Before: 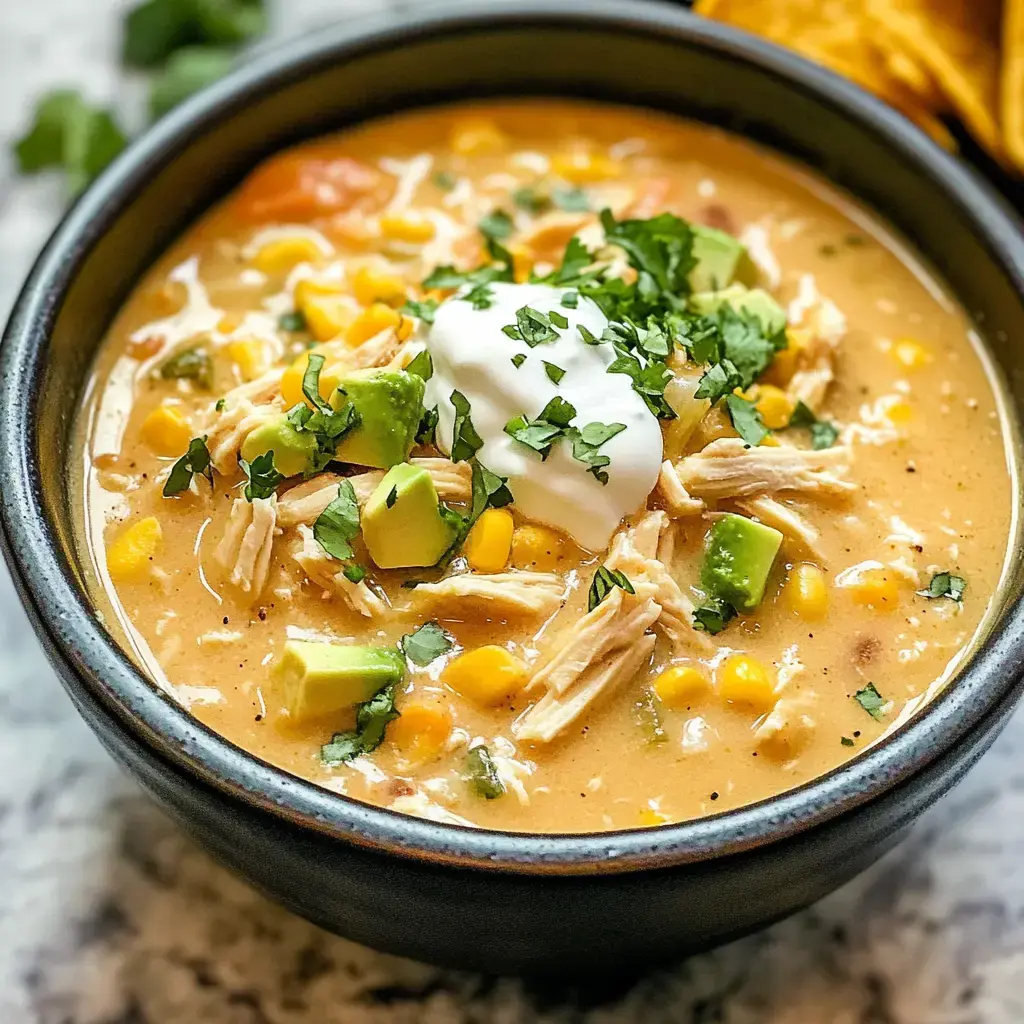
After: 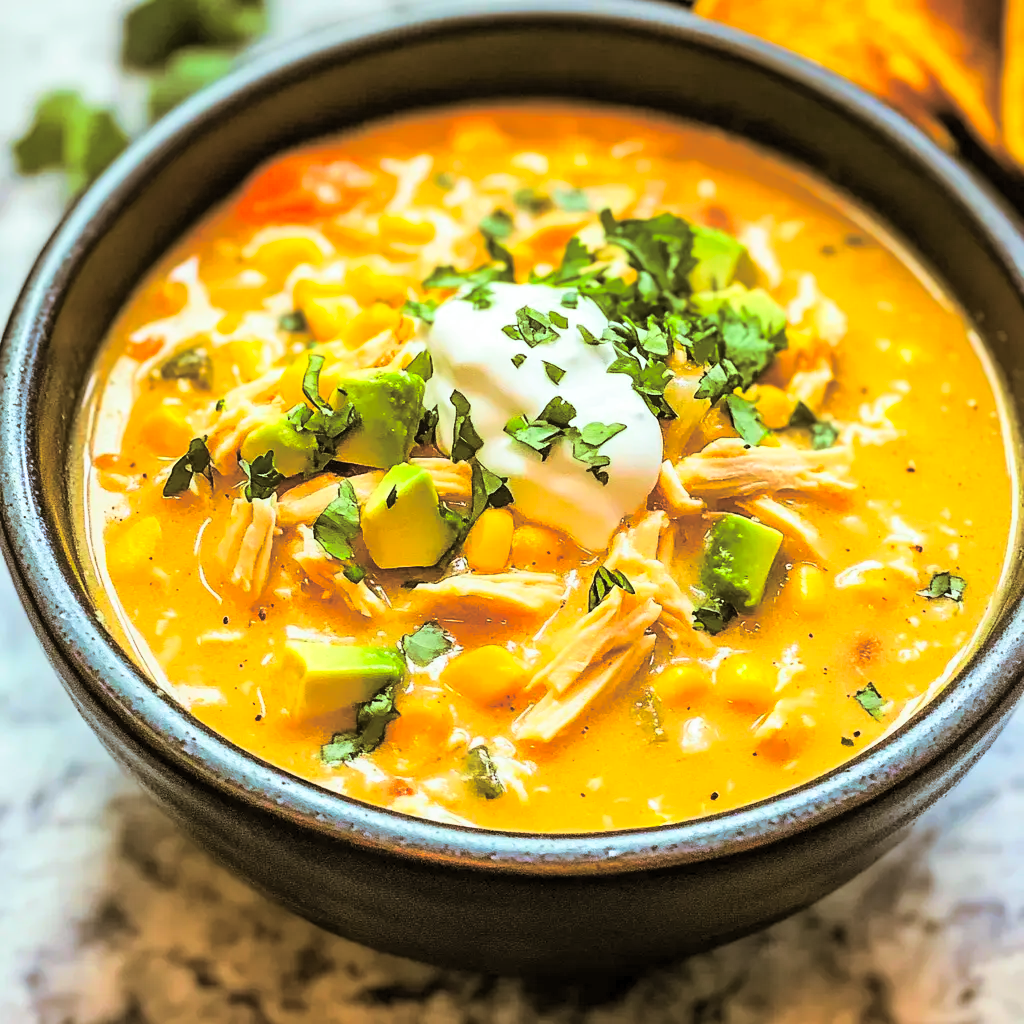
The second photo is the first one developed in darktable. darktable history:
contrast brightness saturation: contrast 0.2, brightness 0.2, saturation 0.8
split-toning: shadows › hue 37.98°, highlights › hue 185.58°, balance -55.261
